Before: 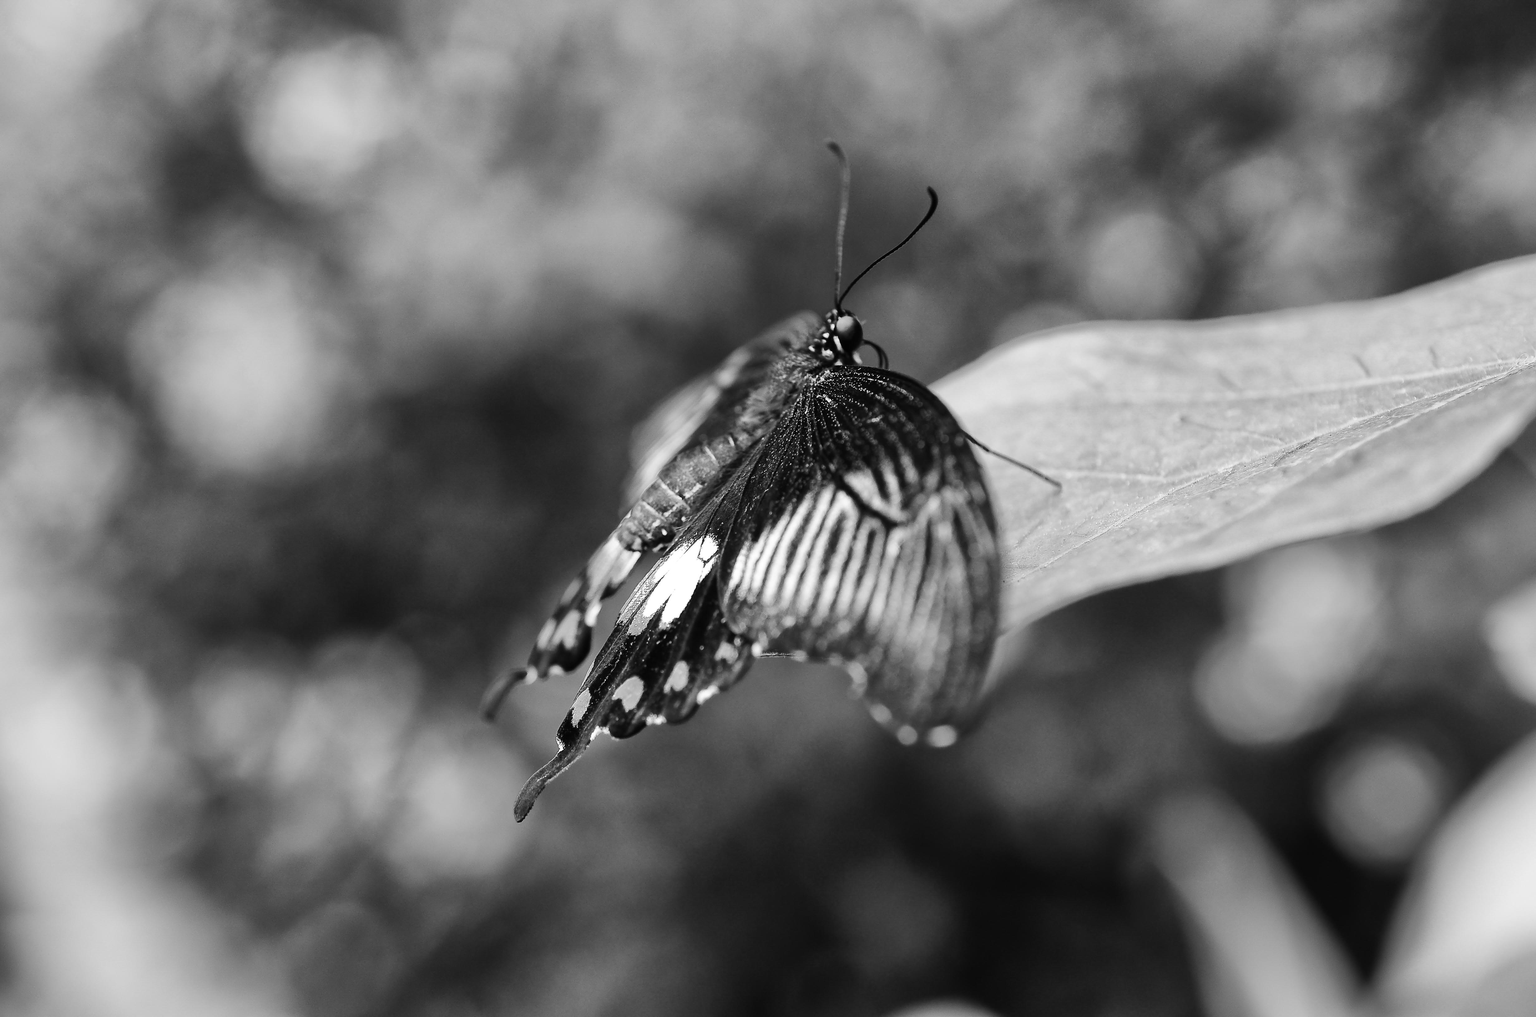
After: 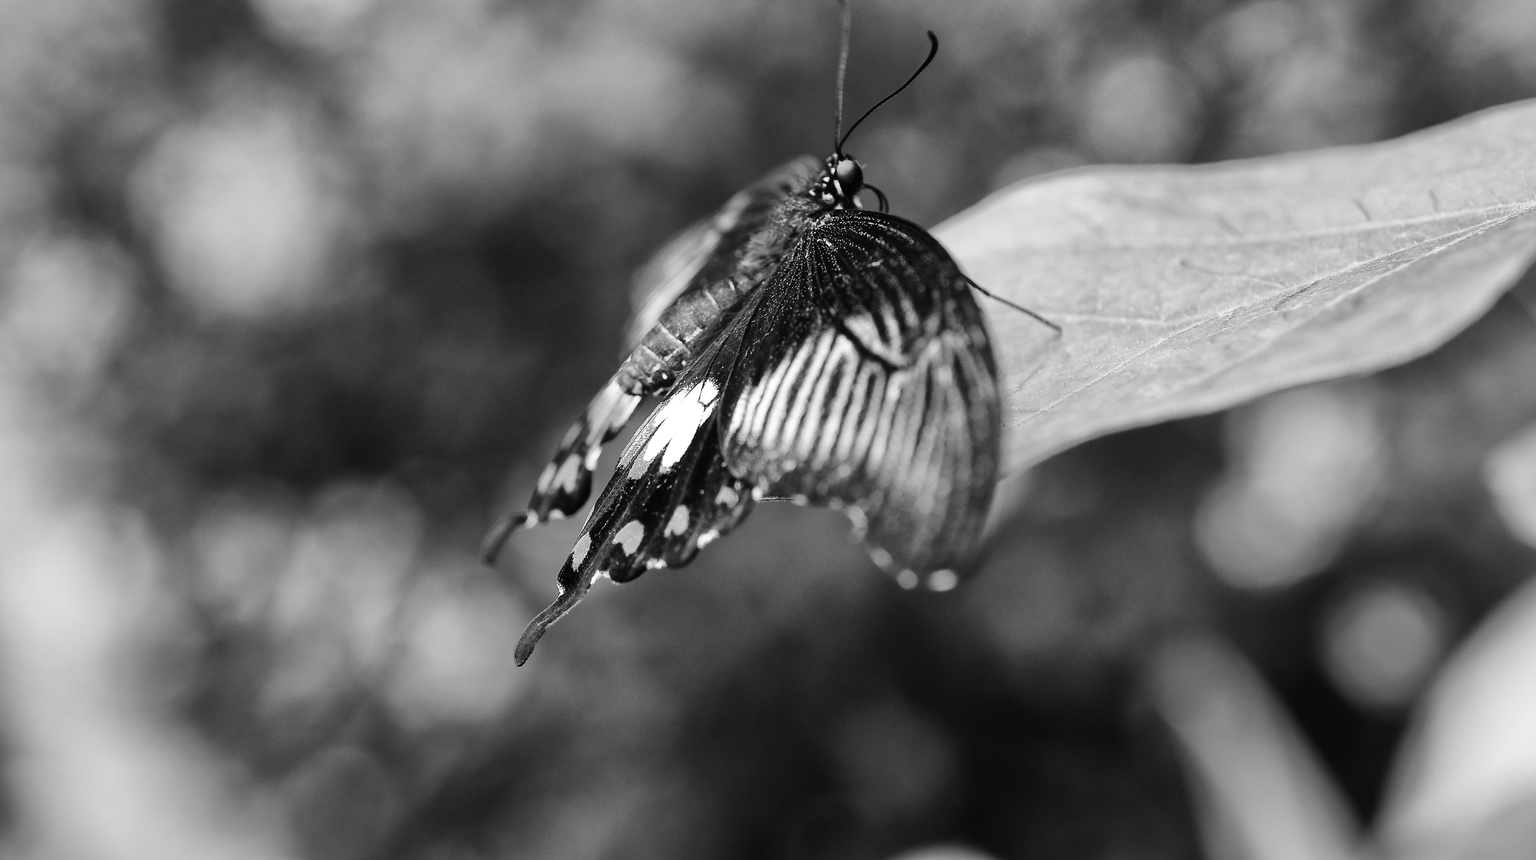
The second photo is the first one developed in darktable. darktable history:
crop and rotate: top 15.4%
